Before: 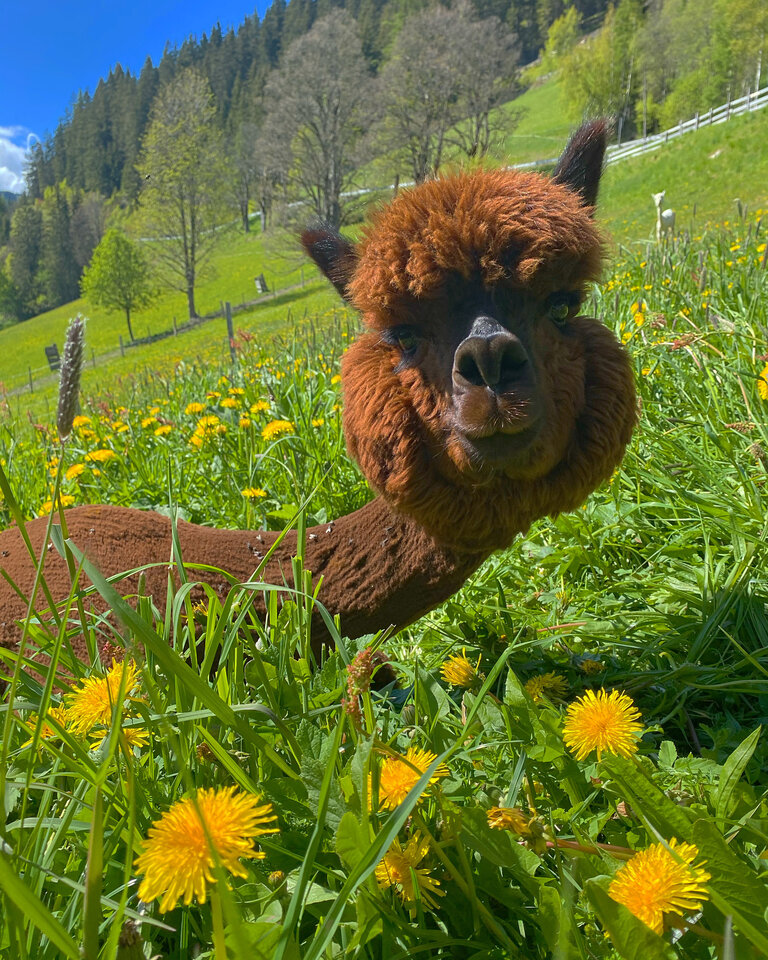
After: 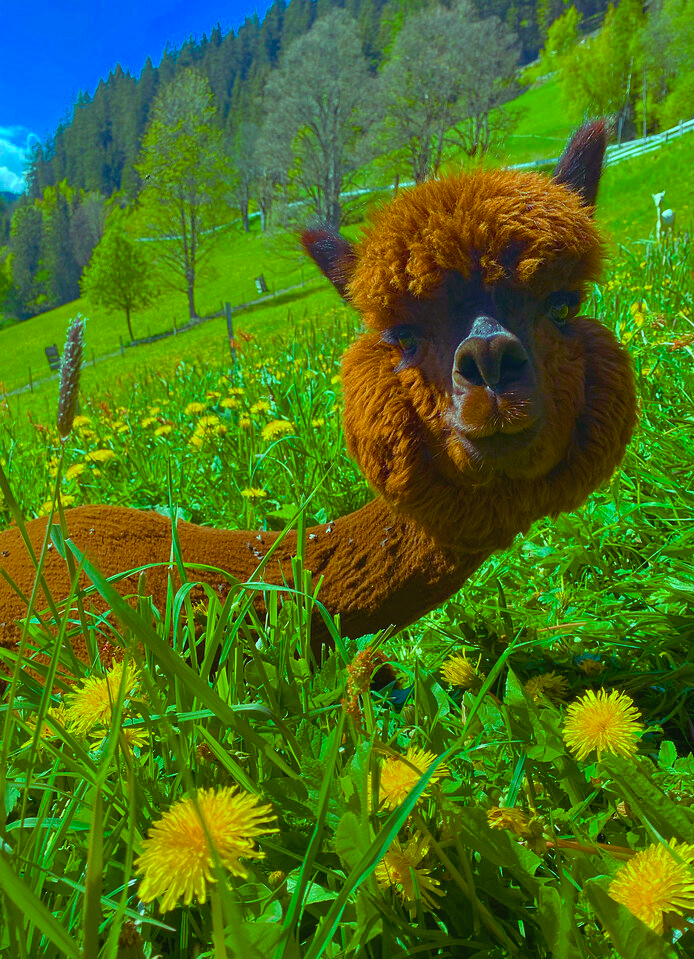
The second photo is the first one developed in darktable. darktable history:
crop: right 9.519%, bottom 0.029%
color balance rgb: shadows lift › luminance 0.62%, shadows lift › chroma 6.826%, shadows lift › hue 298.93°, highlights gain › chroma 7.557%, highlights gain › hue 182.05°, linear chroma grading › shadows 9.482%, linear chroma grading › highlights 10.808%, linear chroma grading › global chroma 15.345%, linear chroma grading › mid-tones 14.973%, perceptual saturation grading › global saturation 54.858%, perceptual saturation grading › highlights -50.056%, perceptual saturation grading › mid-tones 39.292%, perceptual saturation grading › shadows 30.702%, global vibrance 9.302%
contrast brightness saturation: contrast -0.066, brightness -0.031, saturation -0.11
